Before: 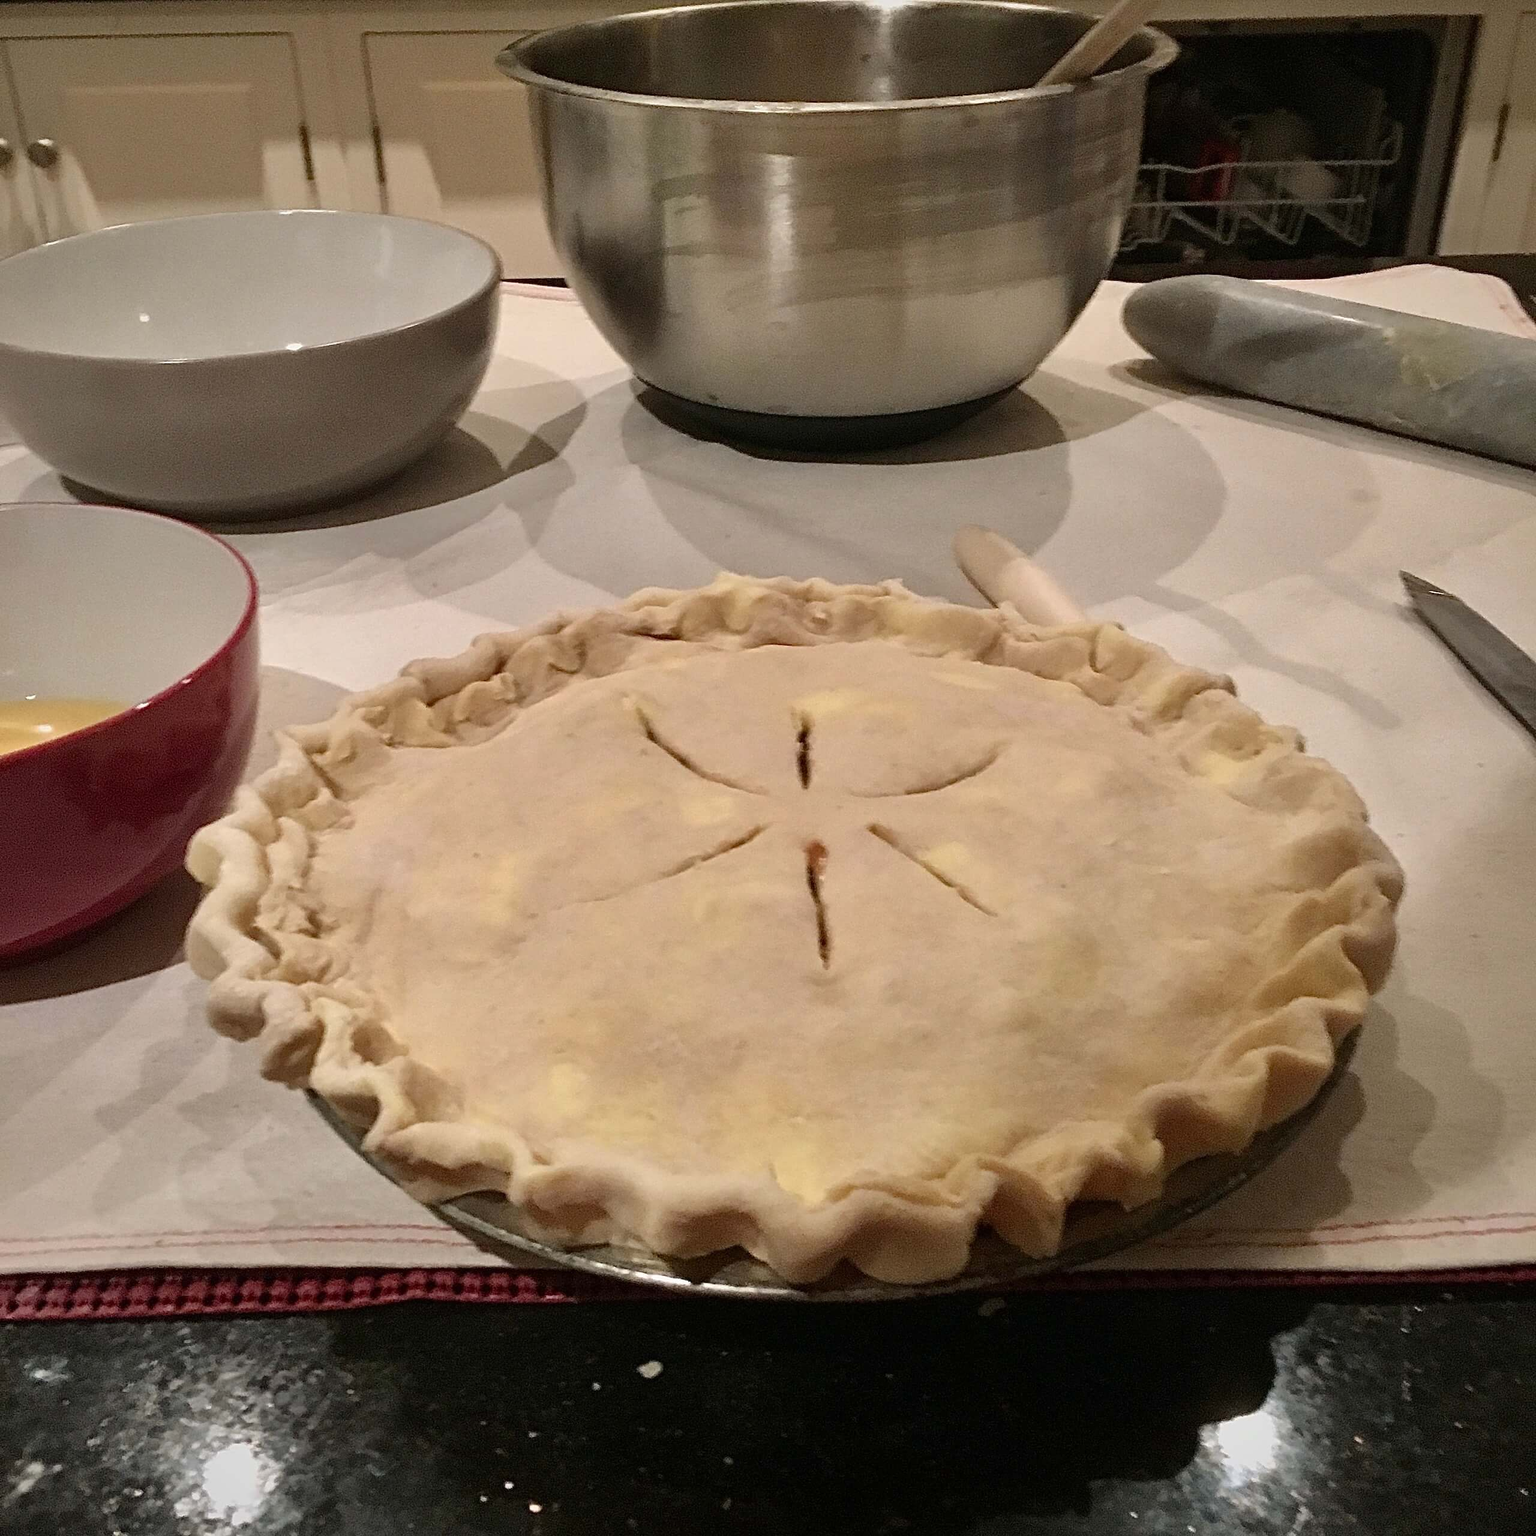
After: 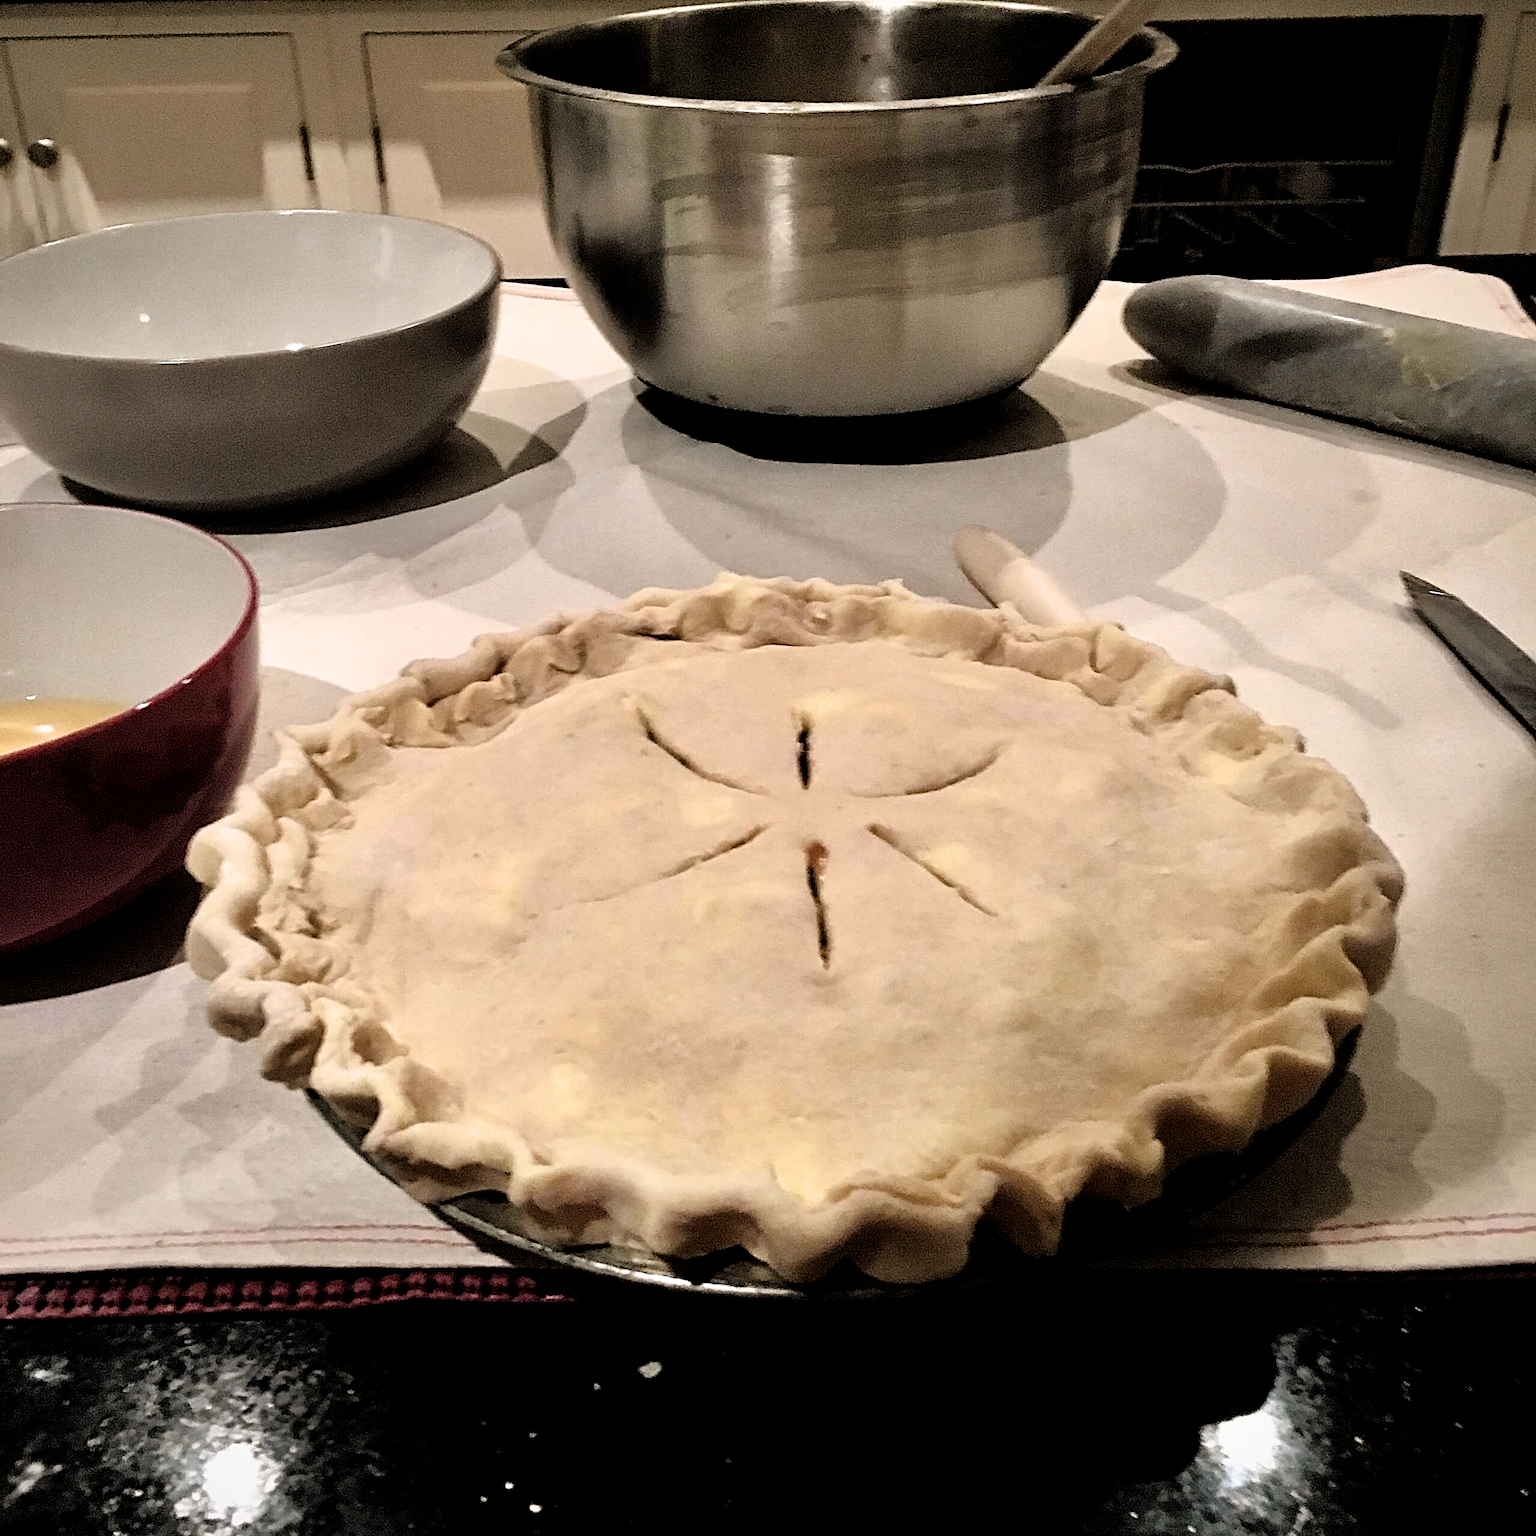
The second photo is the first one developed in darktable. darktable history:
filmic rgb: black relative exposure -3.52 EV, white relative exposure 2.25 EV, hardness 3.4
